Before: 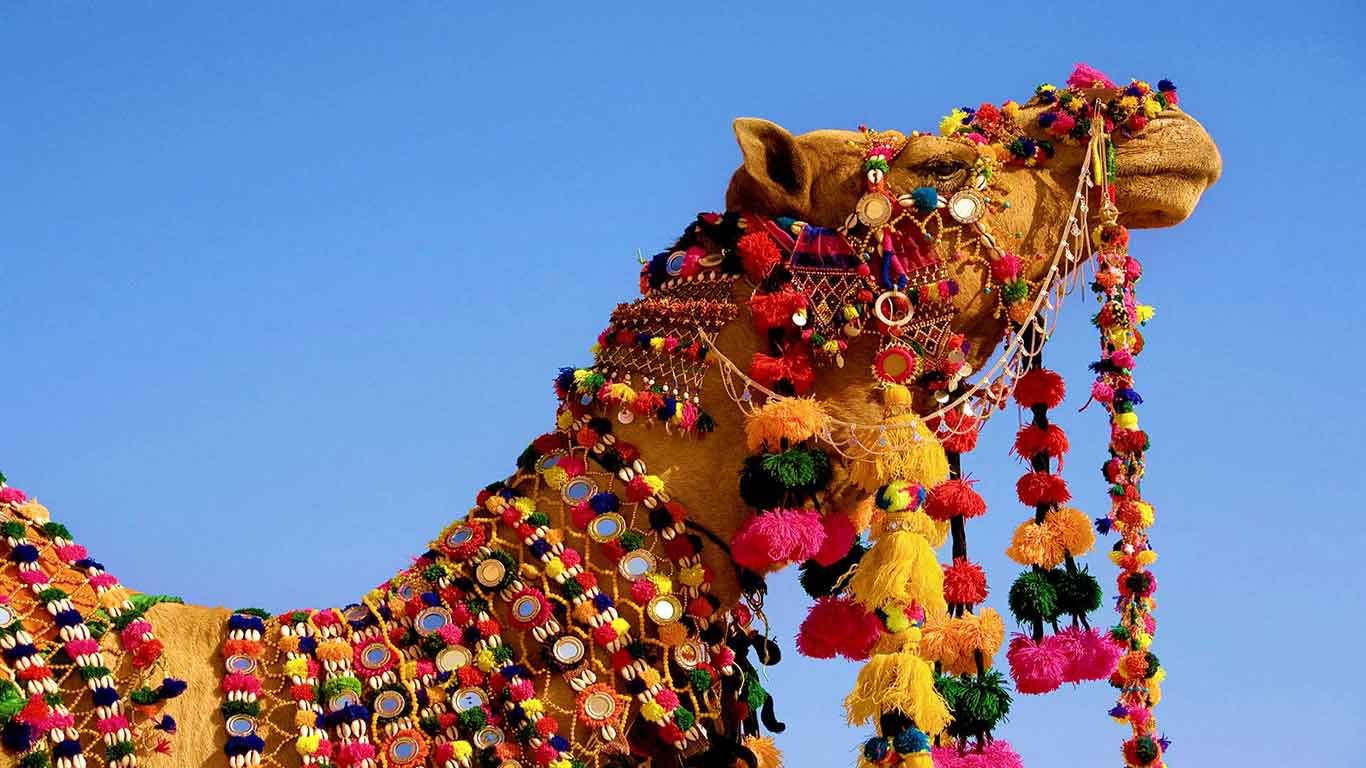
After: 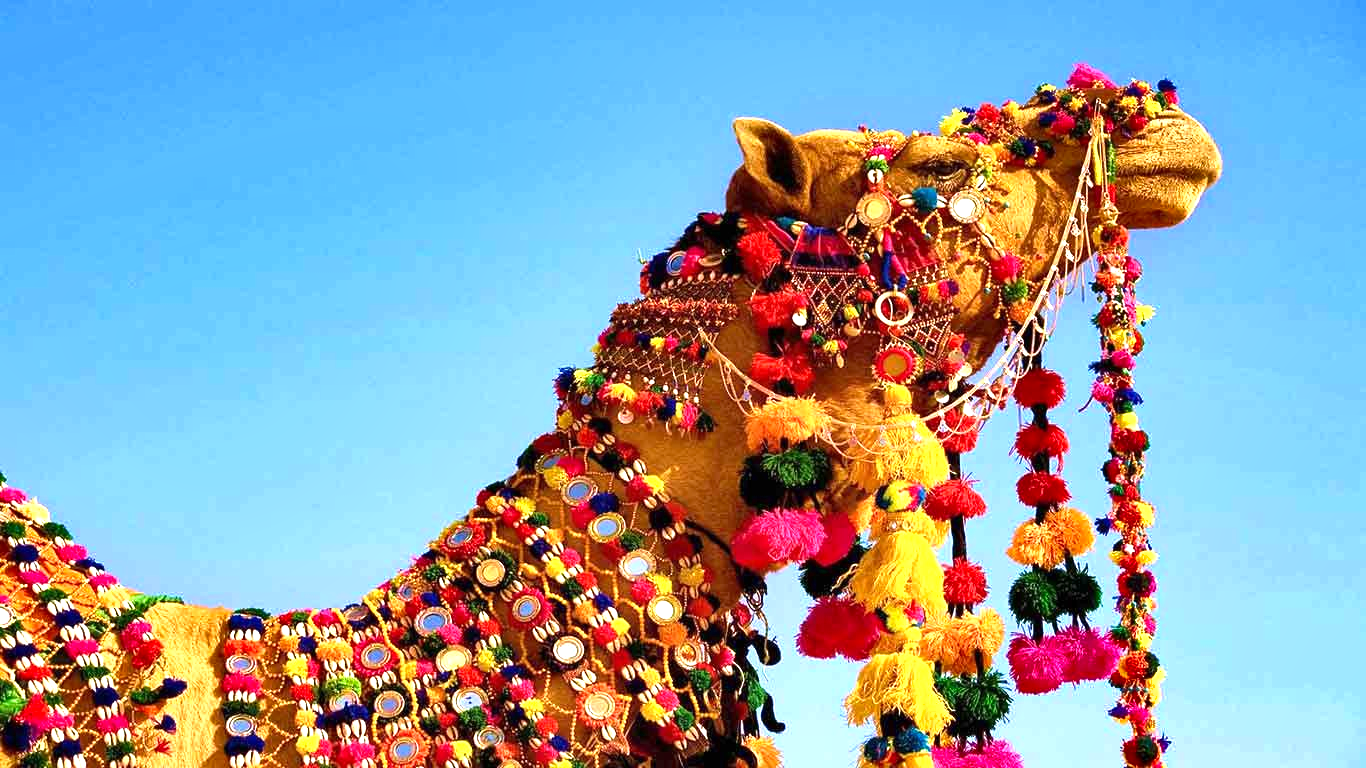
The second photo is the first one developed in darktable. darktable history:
shadows and highlights: radius 133.83, soften with gaussian
exposure: exposure 1 EV, compensate highlight preservation false
